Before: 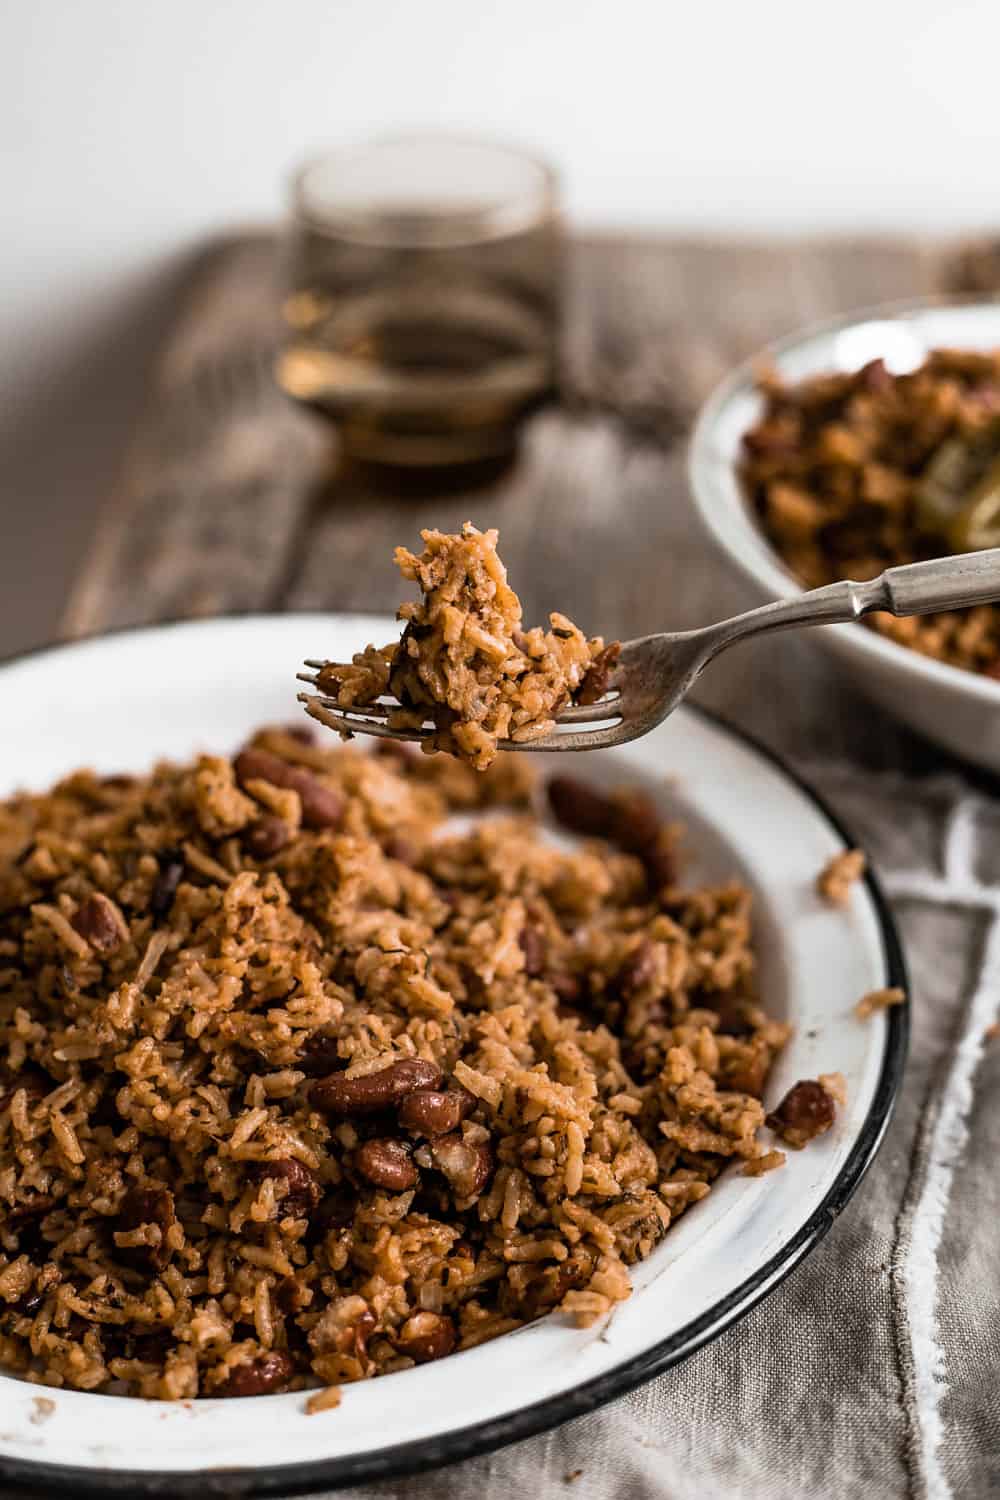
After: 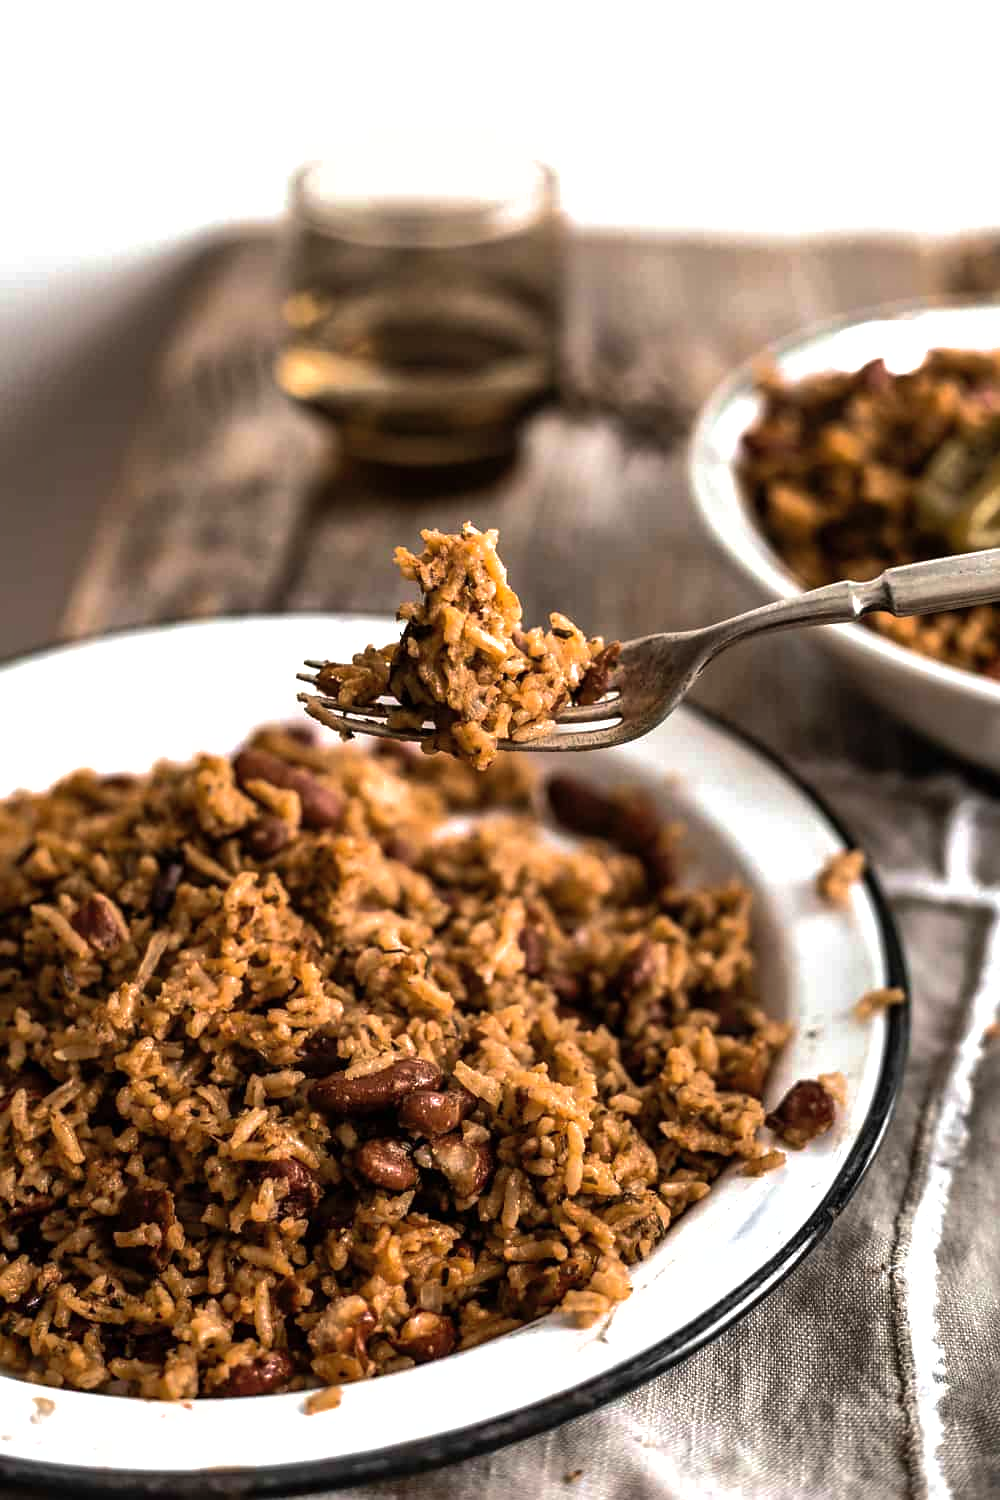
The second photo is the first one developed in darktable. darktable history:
velvia: on, module defaults
shadows and highlights: on, module defaults
tone equalizer: -8 EV -0.737 EV, -7 EV -0.689 EV, -6 EV -0.61 EV, -5 EV -0.361 EV, -3 EV 0.392 EV, -2 EV 0.6 EV, -1 EV 0.675 EV, +0 EV 0.738 EV, edges refinement/feathering 500, mask exposure compensation -1.57 EV, preserve details no
